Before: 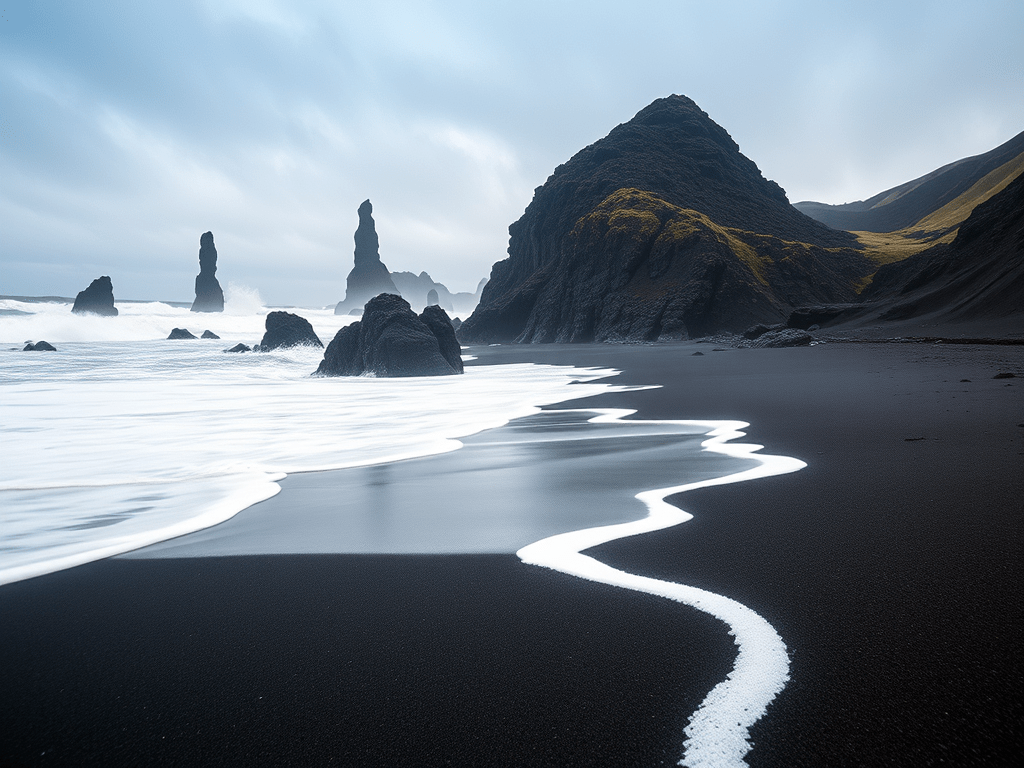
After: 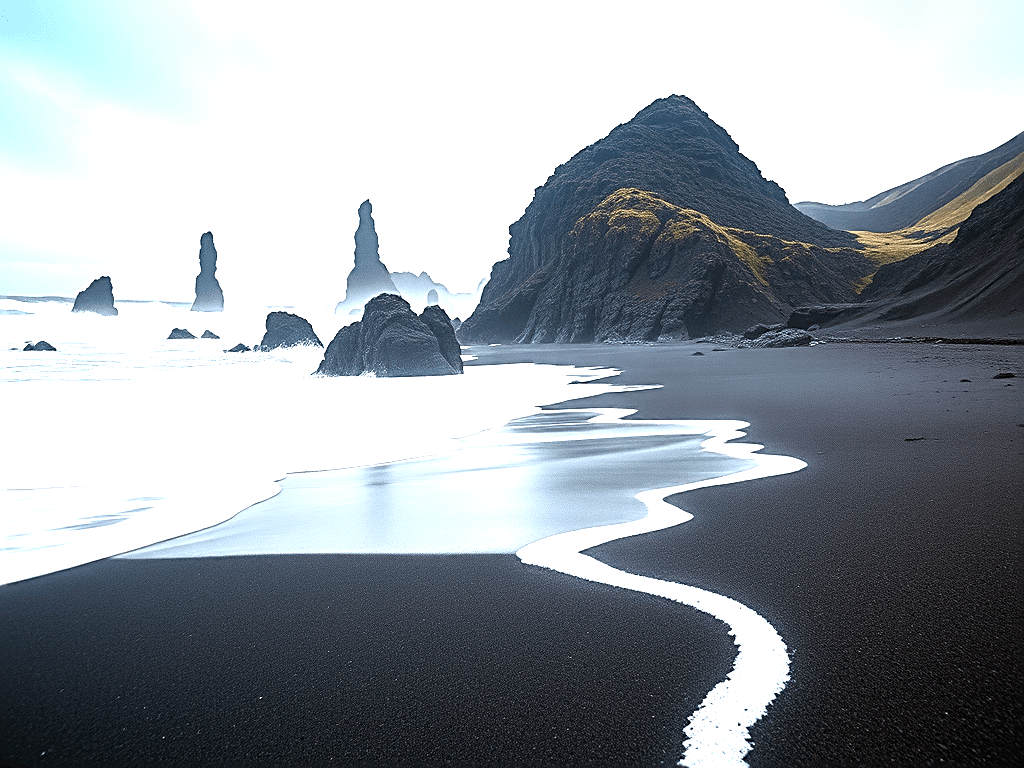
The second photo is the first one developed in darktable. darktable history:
exposure: black level correction 0, exposure 1.2 EV, compensate exposure bias true, compensate highlight preservation false
sharpen: radius 2.562, amount 0.64
